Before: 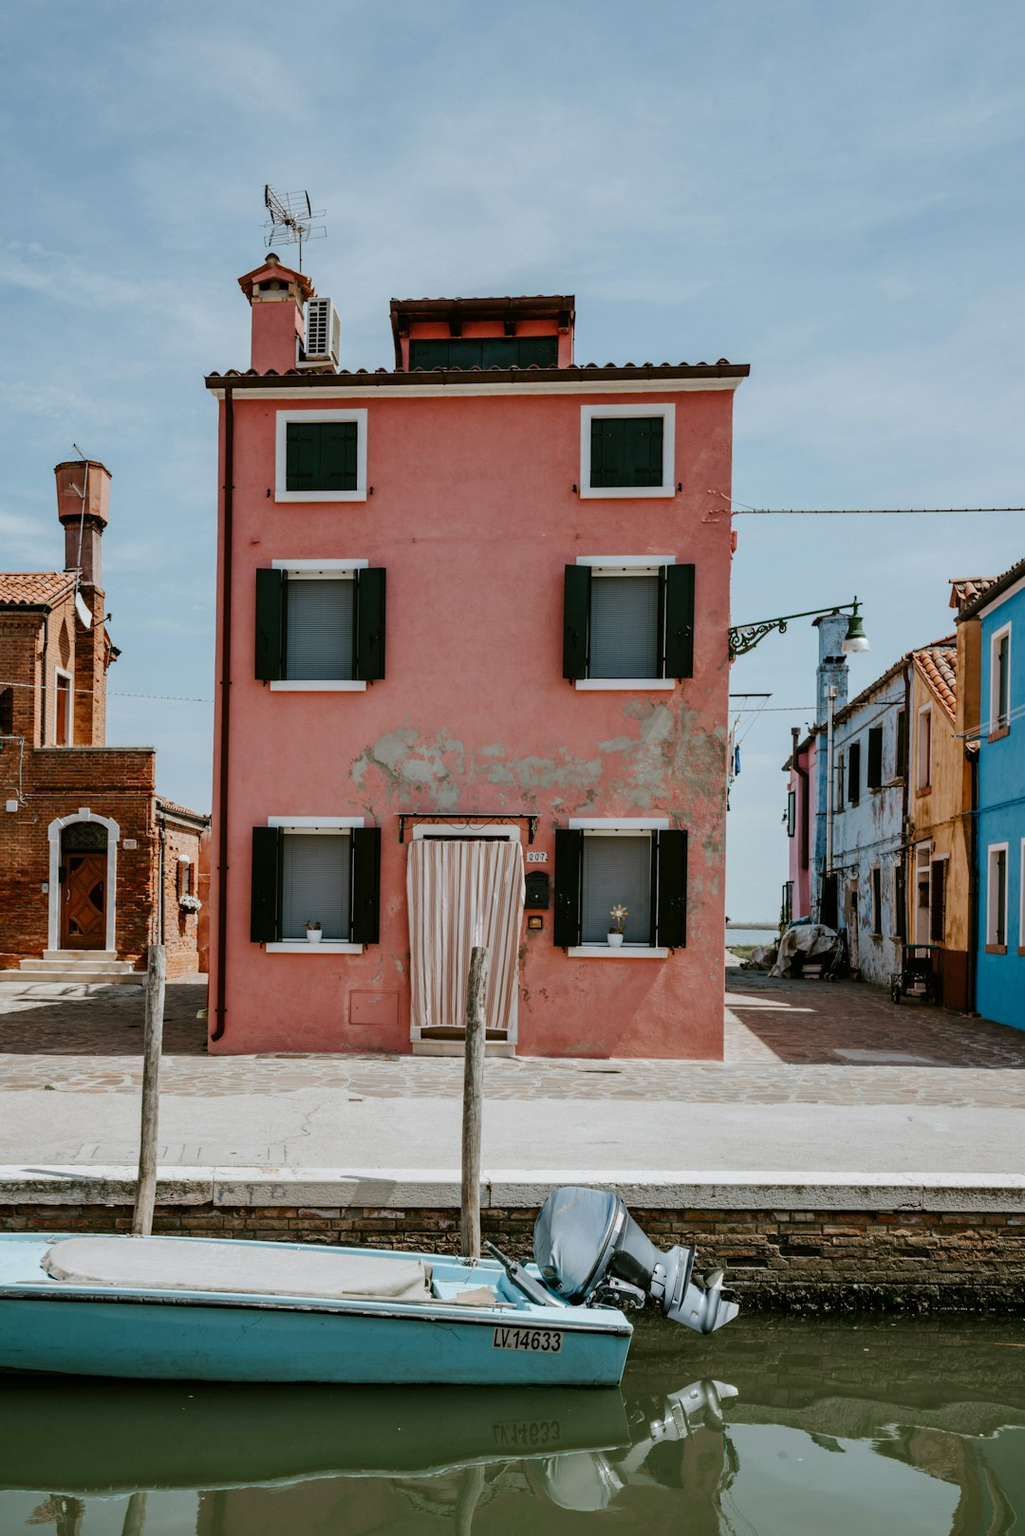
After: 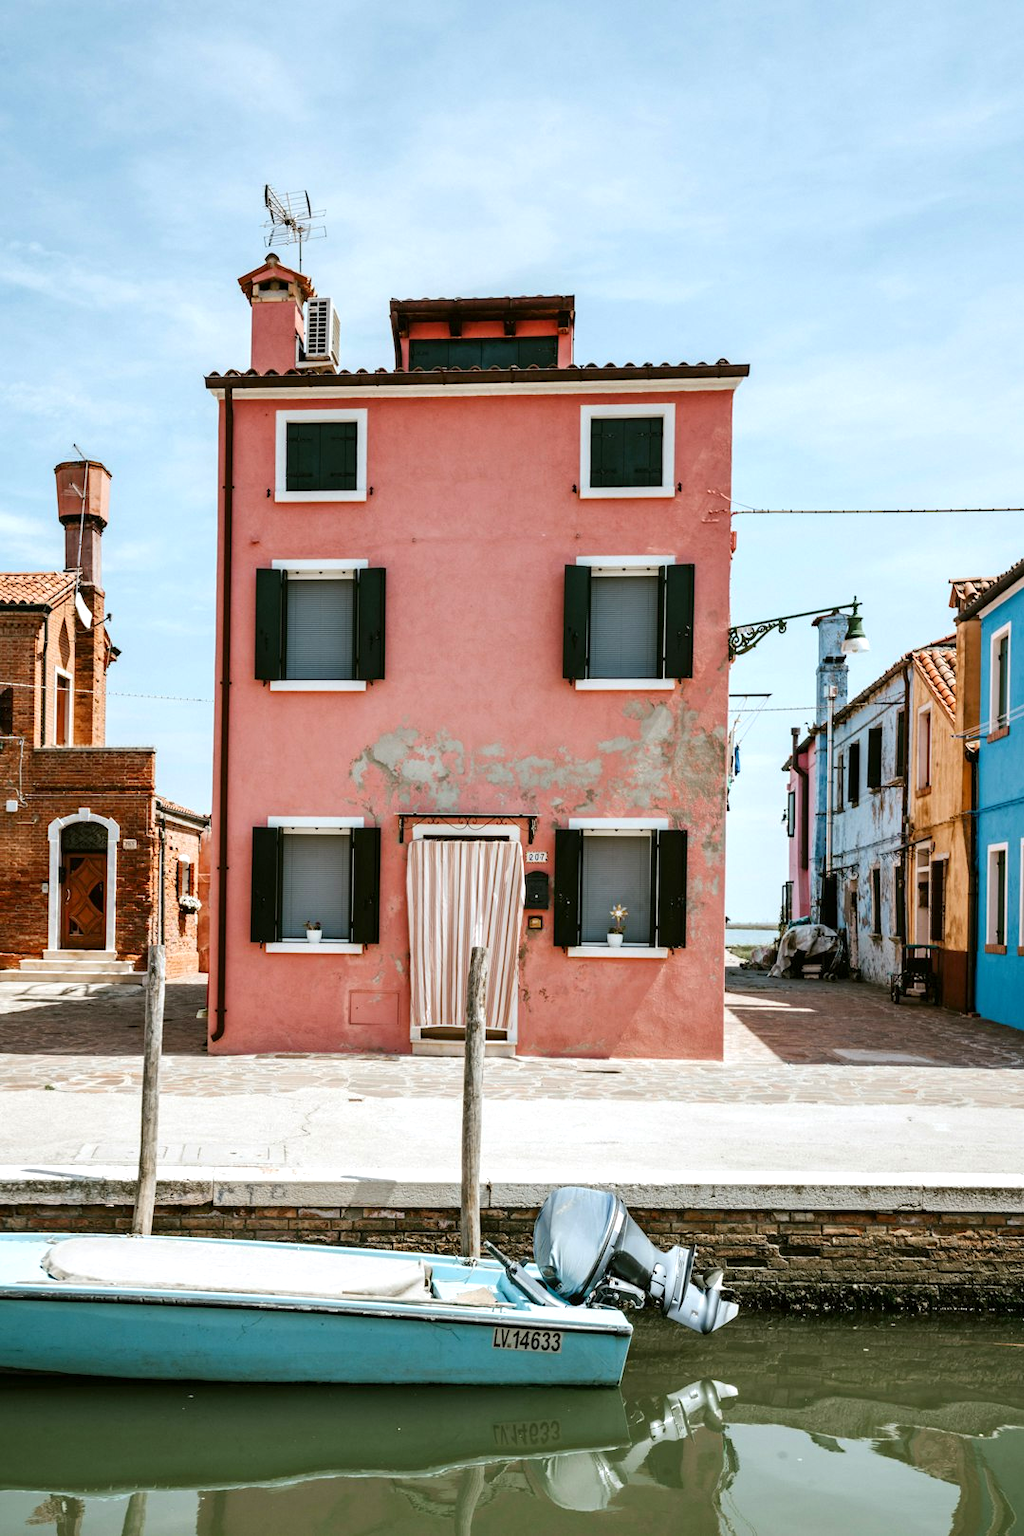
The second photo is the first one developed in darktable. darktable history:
exposure: exposure 0.777 EV, compensate exposure bias true, compensate highlight preservation false
